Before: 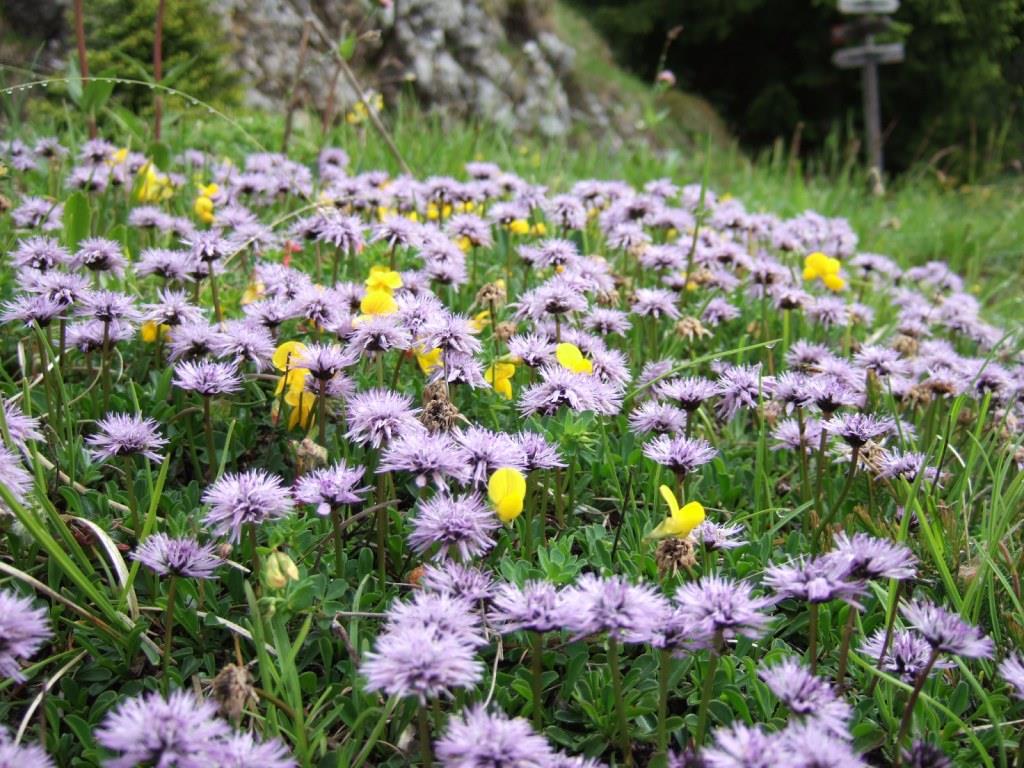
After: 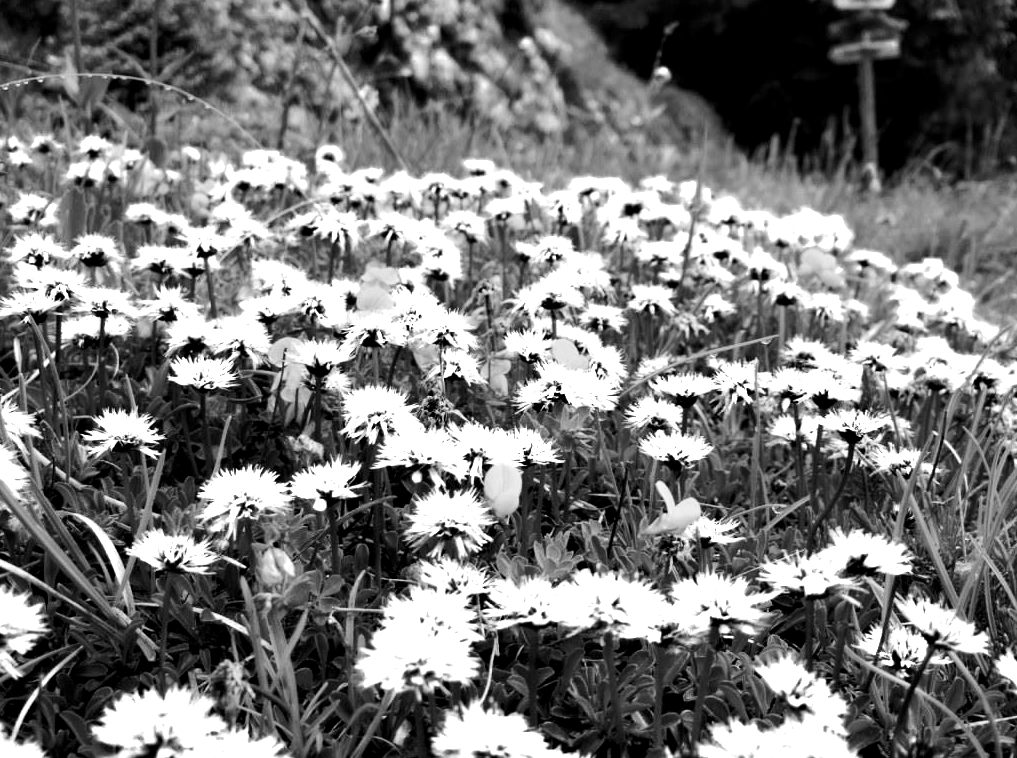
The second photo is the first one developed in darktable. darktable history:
crop: left 0.447%, top 0.605%, right 0.203%, bottom 0.691%
color zones: curves: ch0 [(0, 0.613) (0.01, 0.613) (0.245, 0.448) (0.498, 0.529) (0.642, 0.665) (0.879, 0.777) (0.99, 0.613)]; ch1 [(0, 0) (0.143, 0) (0.286, 0) (0.429, 0) (0.571, 0) (0.714, 0) (0.857, 0)]
color correction: highlights a* 5.36, highlights b* 5.34, shadows a* -4.15, shadows b* -5.21
tone curve: curves: ch0 [(0, 0) (0.068, 0.031) (0.175, 0.132) (0.337, 0.304) (0.498, 0.511) (0.748, 0.762) (0.993, 0.954)]; ch1 [(0, 0) (0.294, 0.184) (0.359, 0.34) (0.362, 0.35) (0.43, 0.41) (0.469, 0.453) (0.495, 0.489) (0.54, 0.563) (0.612, 0.641) (1, 1)]; ch2 [(0, 0) (0.431, 0.419) (0.495, 0.502) (0.524, 0.534) (0.557, 0.56) (0.634, 0.654) (0.728, 0.722) (1, 1)], color space Lab, independent channels, preserve colors none
contrast equalizer: octaves 7, y [[0.6 ×6], [0.55 ×6], [0 ×6], [0 ×6], [0 ×6]]
